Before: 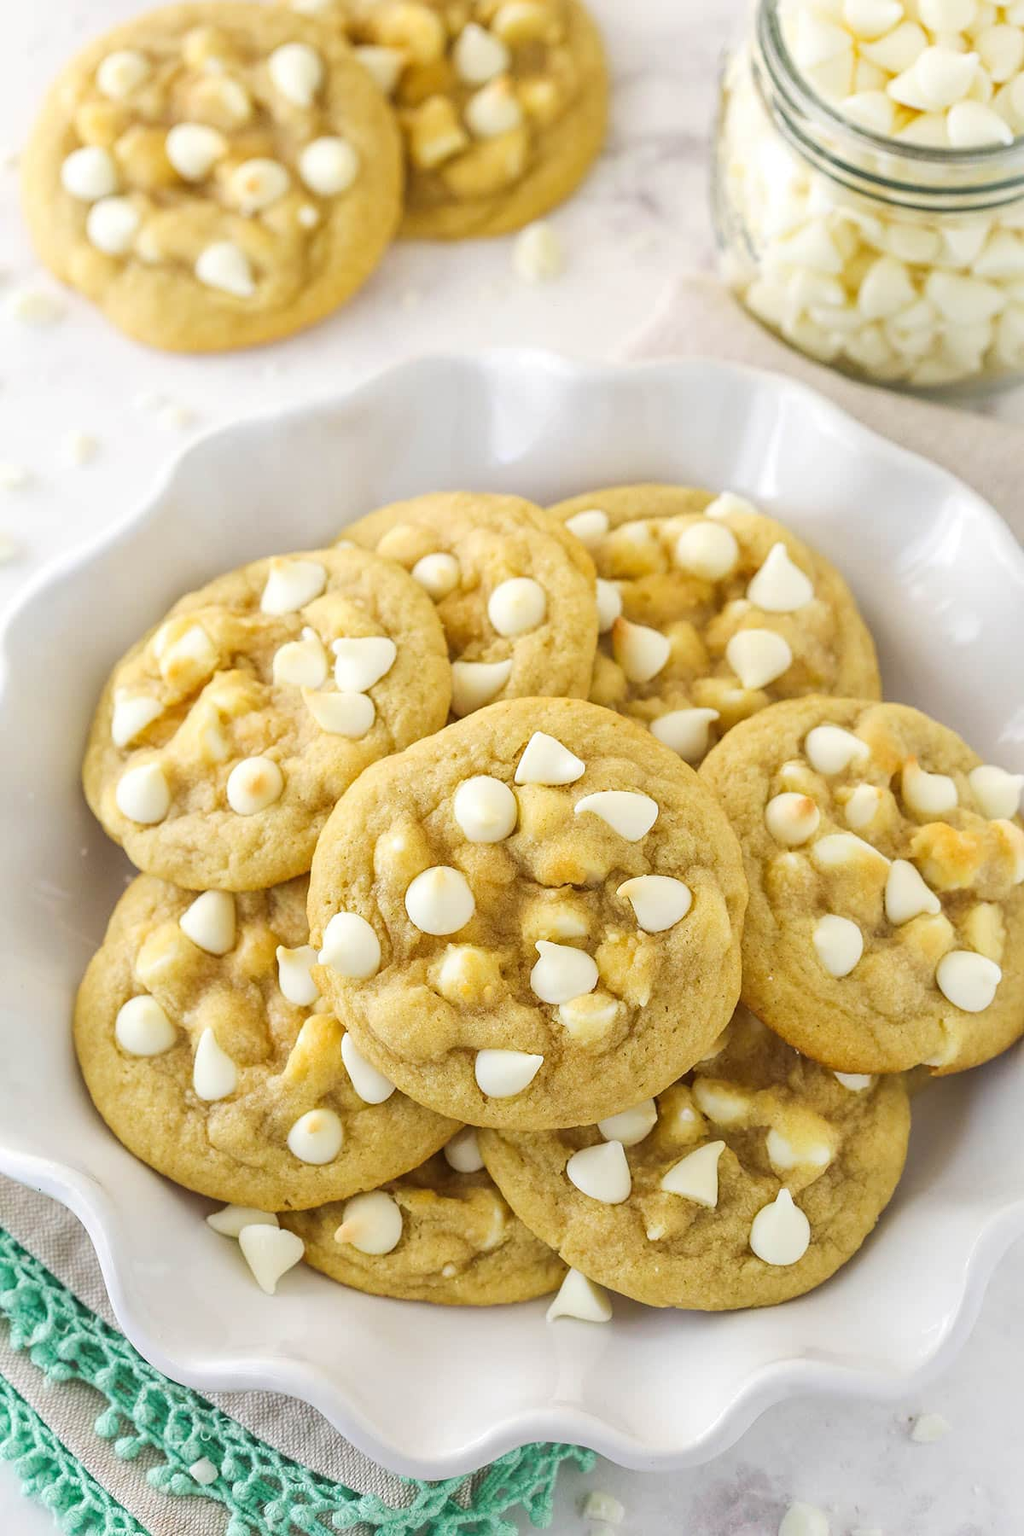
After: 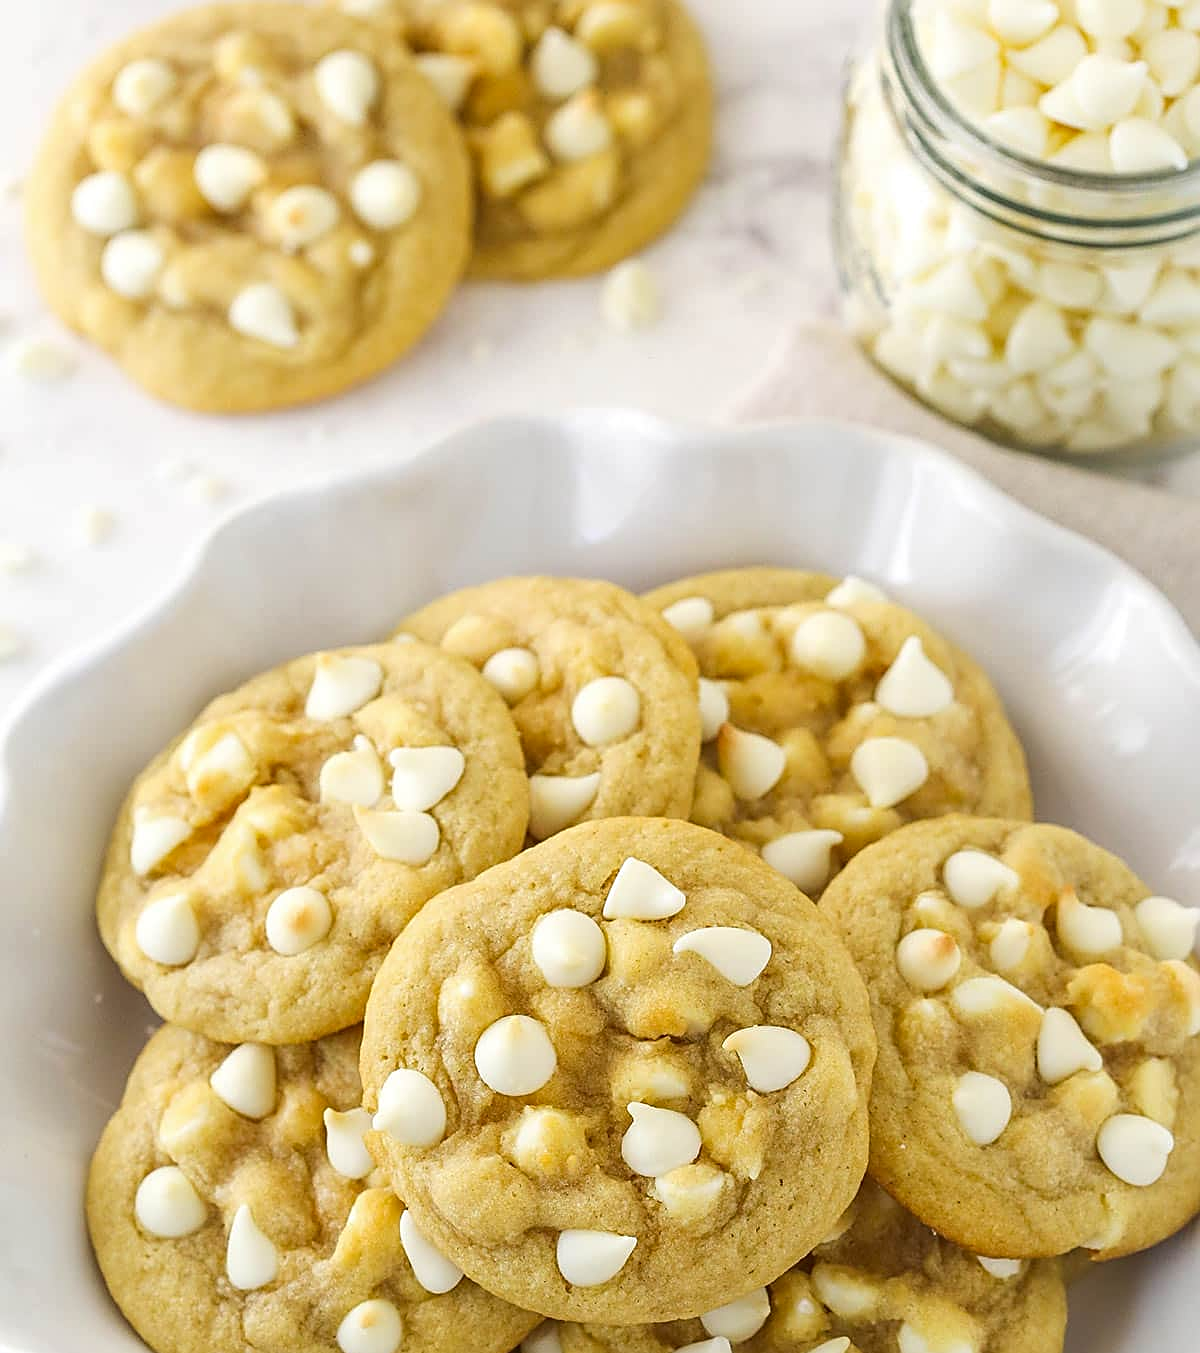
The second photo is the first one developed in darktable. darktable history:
sharpen: on, module defaults
crop: bottom 24.78%
contrast brightness saturation: contrast 0.028, brightness -0.037
